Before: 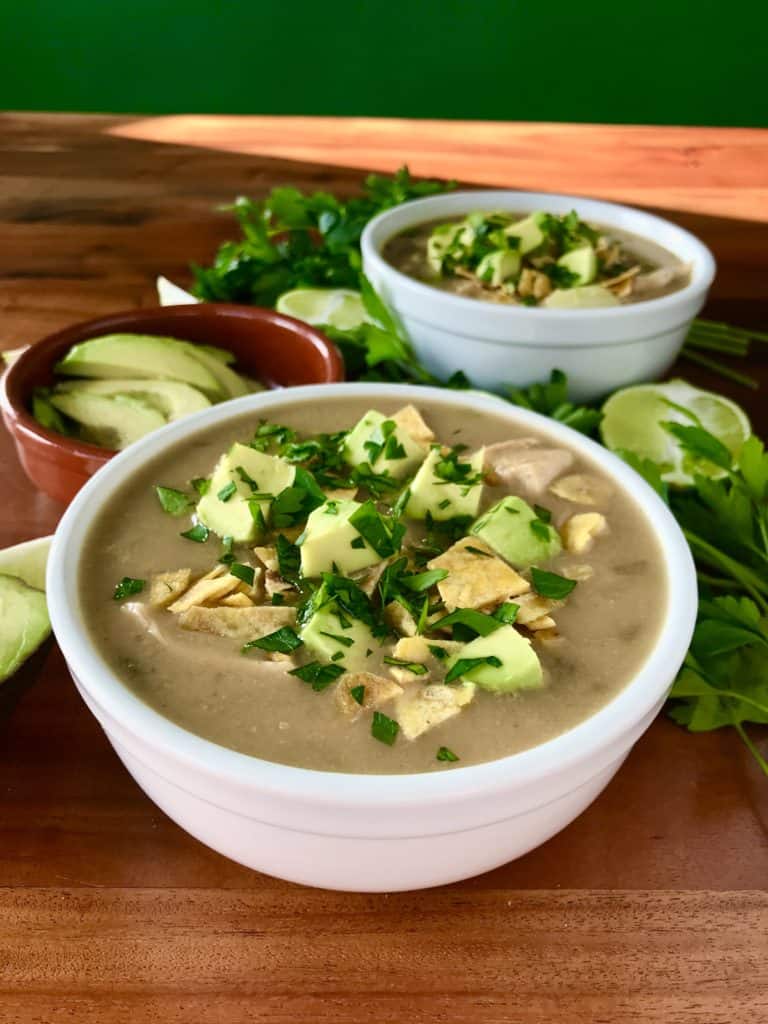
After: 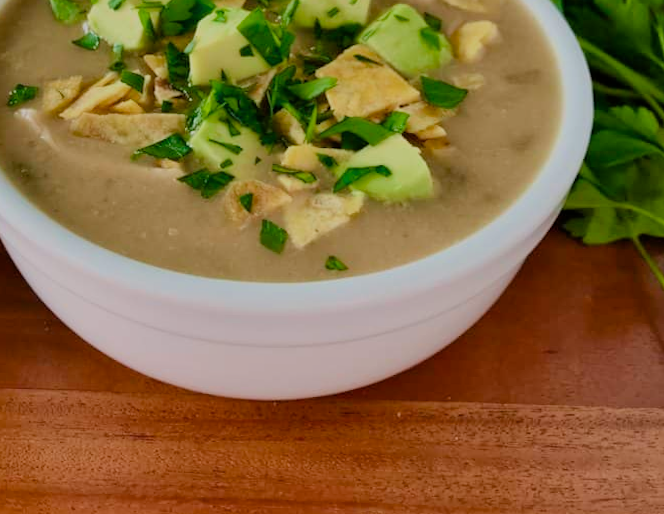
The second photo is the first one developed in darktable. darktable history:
filmic rgb: black relative exposure -7.65 EV, white relative exposure 4.56 EV, hardness 3.61, color science v6 (2022)
rotate and perspective: lens shift (horizontal) -0.055, automatic cropping off
crop and rotate: left 13.306%, top 48.129%, bottom 2.928%
tone equalizer: -8 EV 0.25 EV, -7 EV 0.417 EV, -6 EV 0.417 EV, -5 EV 0.25 EV, -3 EV -0.25 EV, -2 EV -0.417 EV, -1 EV -0.417 EV, +0 EV -0.25 EV, edges refinement/feathering 500, mask exposure compensation -1.57 EV, preserve details guided filter
